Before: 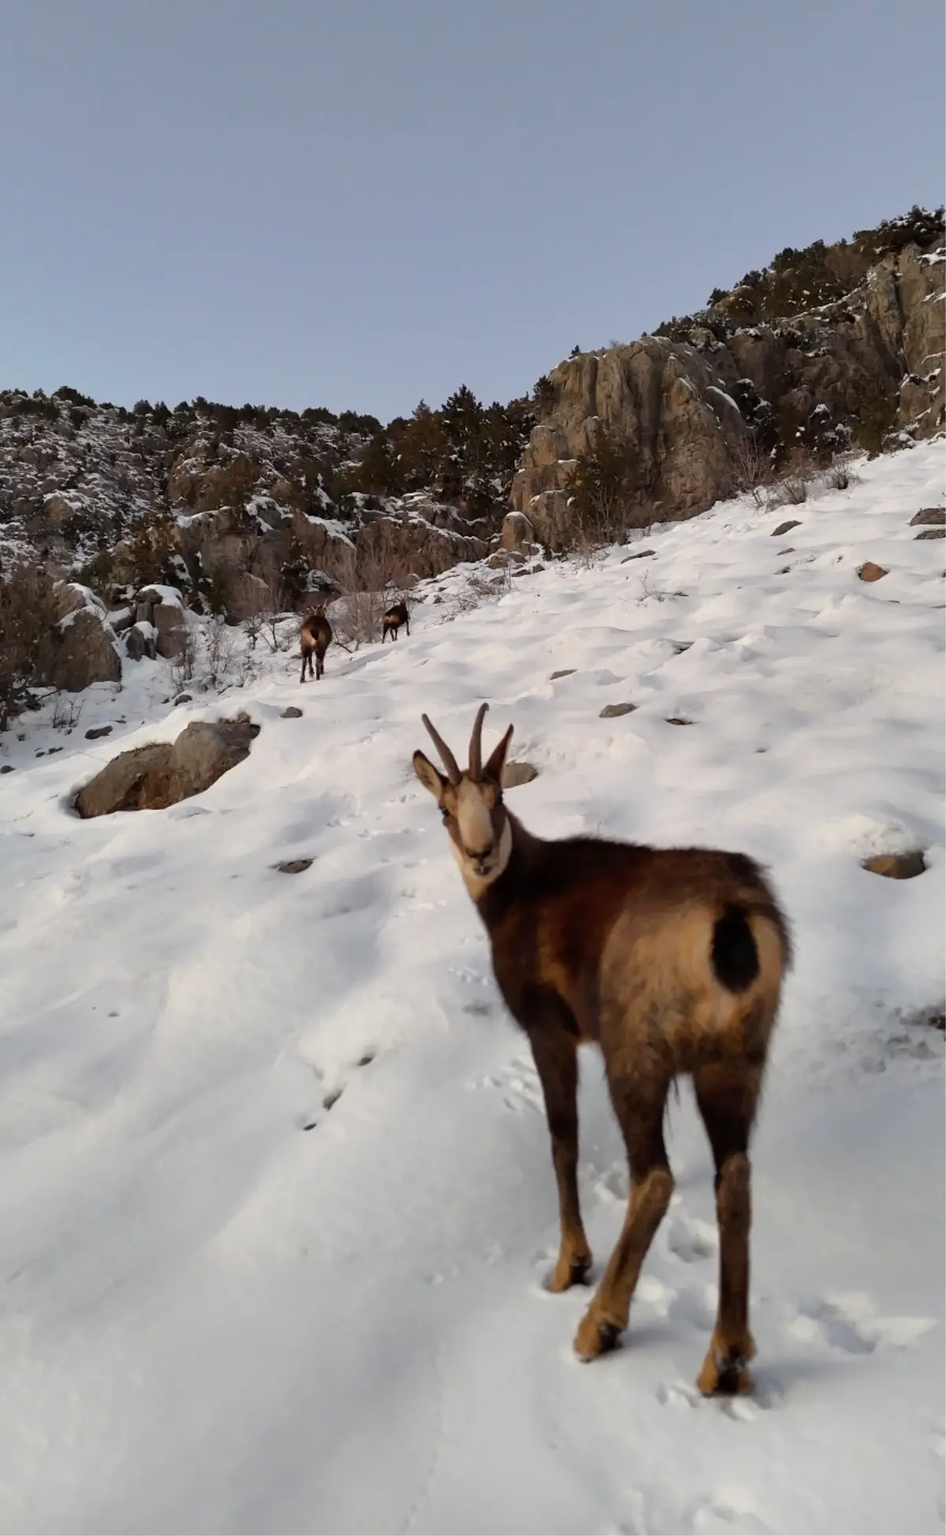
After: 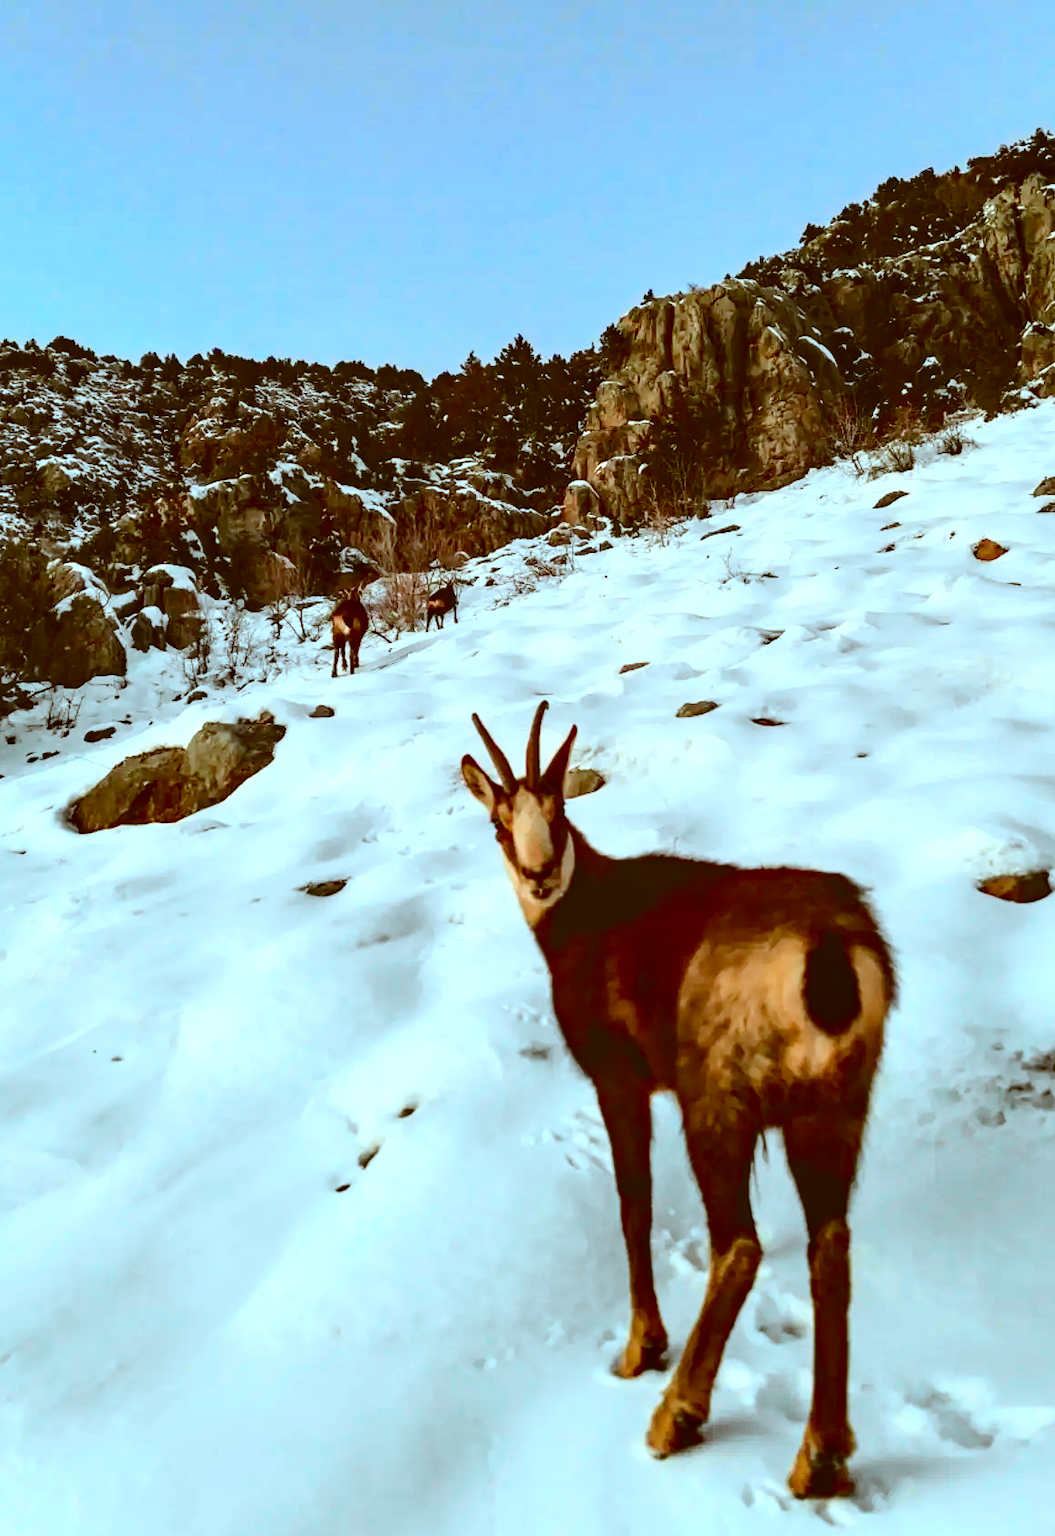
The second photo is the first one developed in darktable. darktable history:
contrast brightness saturation: contrast 0.1, brightness -0.263, saturation 0.149
exposure: black level correction 0, exposure 0.947 EV, compensate highlight preservation false
local contrast: on, module defaults
crop: left 1.284%, top 6.109%, right 1.661%, bottom 6.882%
color correction: highlights a* -14.37, highlights b* -16.1, shadows a* 10.03, shadows b* 29.83
haze removal: strength 0.299, distance 0.257, compatibility mode true, adaptive false
tone curve: curves: ch0 [(0, 0.026) (0.104, 0.1) (0.233, 0.262) (0.398, 0.507) (0.498, 0.621) (0.65, 0.757) (0.835, 0.883) (1, 0.961)]; ch1 [(0, 0) (0.346, 0.307) (0.408, 0.369) (0.453, 0.457) (0.482, 0.476) (0.502, 0.498) (0.521, 0.507) (0.553, 0.554) (0.638, 0.646) (0.693, 0.727) (1, 1)]; ch2 [(0, 0) (0.366, 0.337) (0.434, 0.46) (0.485, 0.494) (0.5, 0.494) (0.511, 0.508) (0.537, 0.55) (0.579, 0.599) (0.663, 0.67) (1, 1)], color space Lab, independent channels, preserve colors none
